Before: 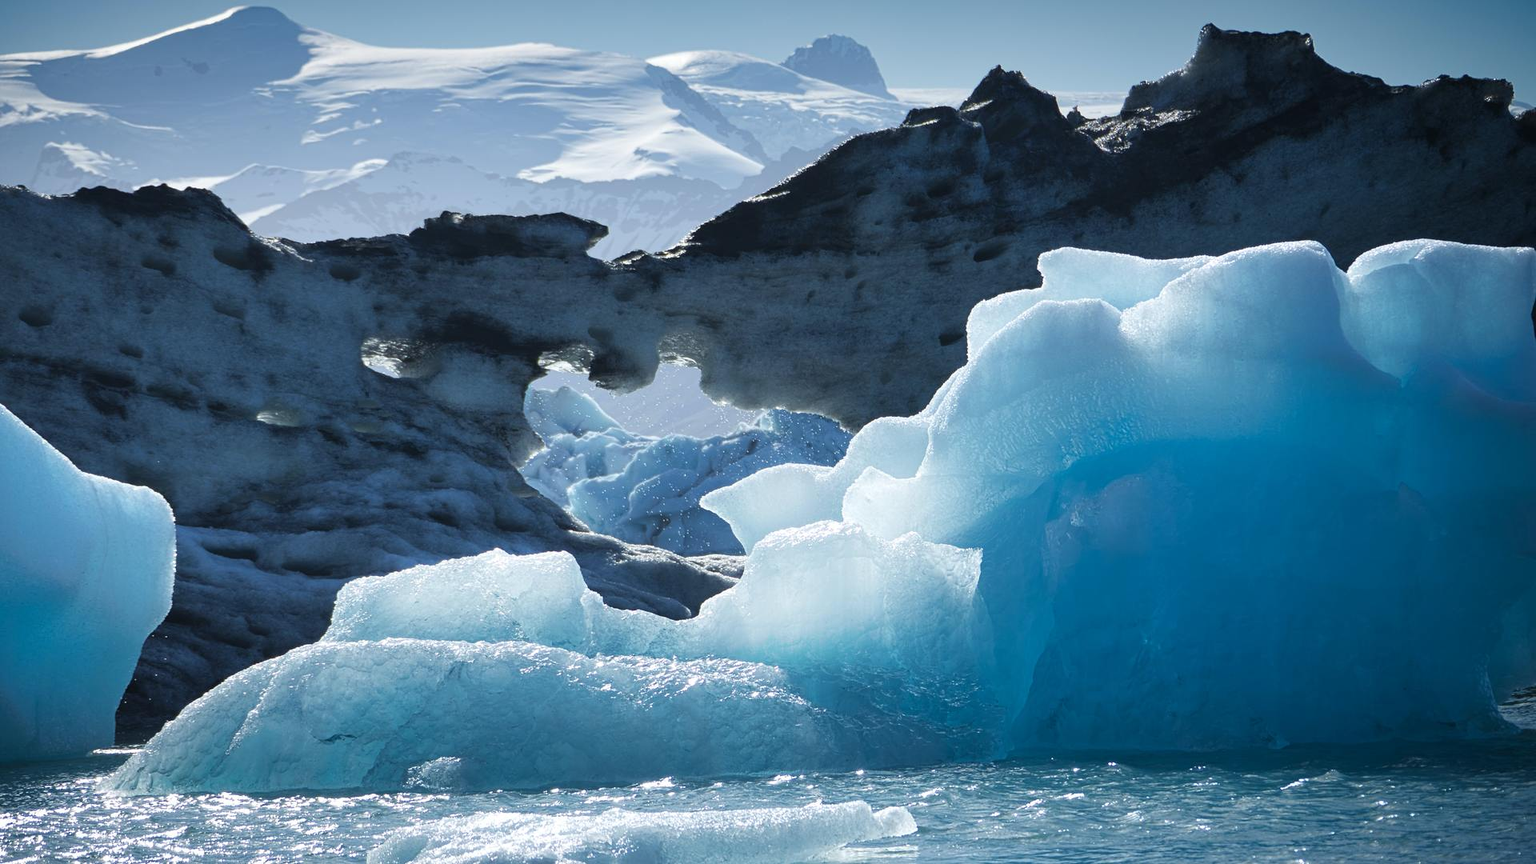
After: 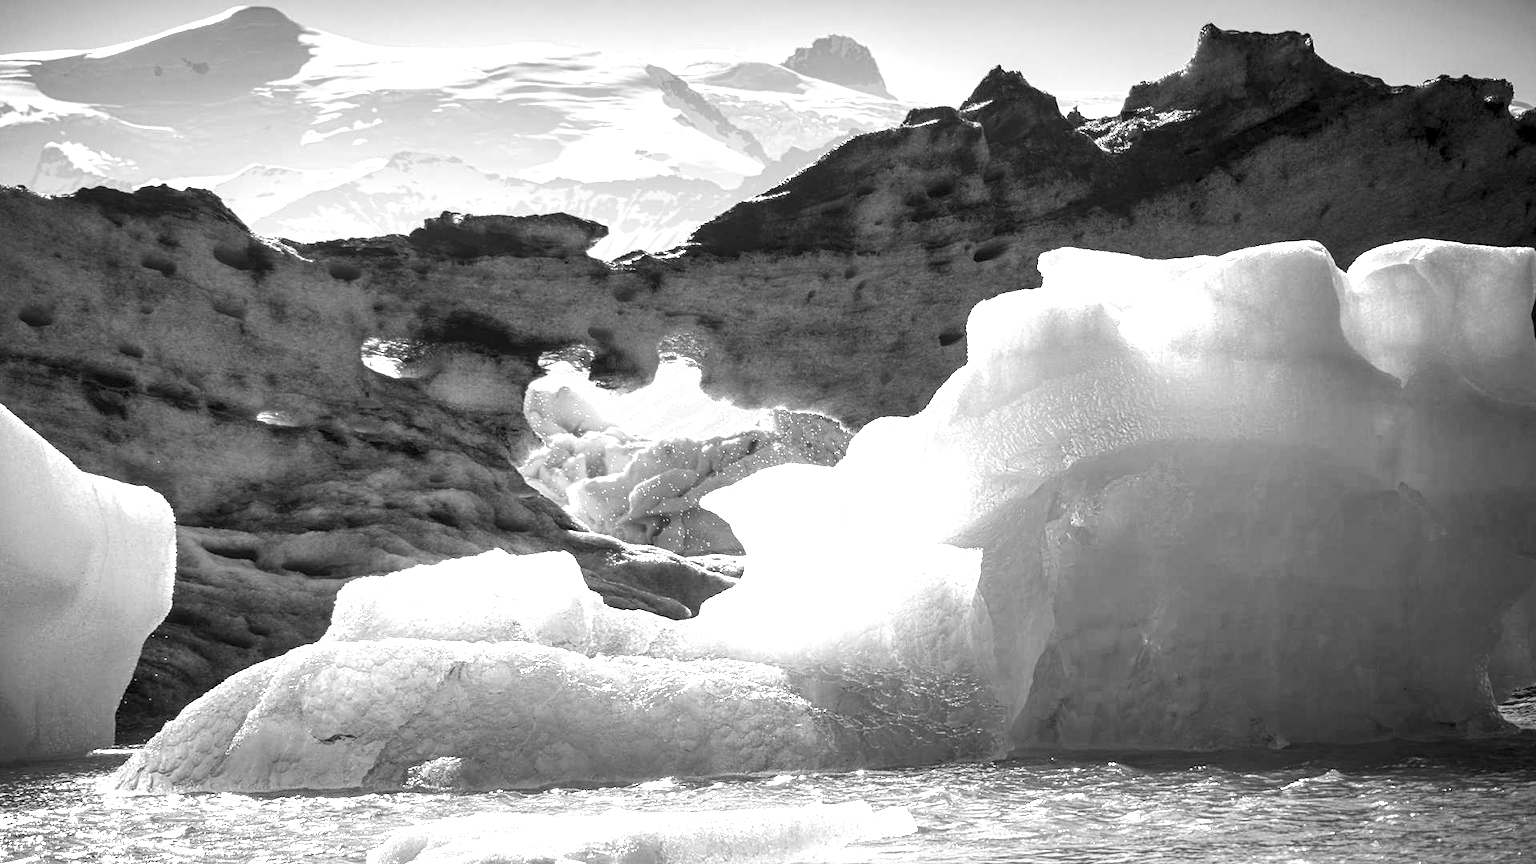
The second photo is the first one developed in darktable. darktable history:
local contrast: detail 154%
monochrome: on, module defaults
exposure: black level correction 0, exposure 1.3 EV, compensate exposure bias true, compensate highlight preservation false
color balance rgb: global offset › luminance -0.5%, perceptual saturation grading › highlights -17.77%, perceptual saturation grading › mid-tones 33.1%, perceptual saturation grading › shadows 50.52%, perceptual brilliance grading › highlights 10.8%, perceptual brilliance grading › shadows -10.8%, global vibrance 24.22%, contrast -25%
rgb levels: mode RGB, independent channels, levels [[0, 0.5, 1], [0, 0.521, 1], [0, 0.536, 1]]
